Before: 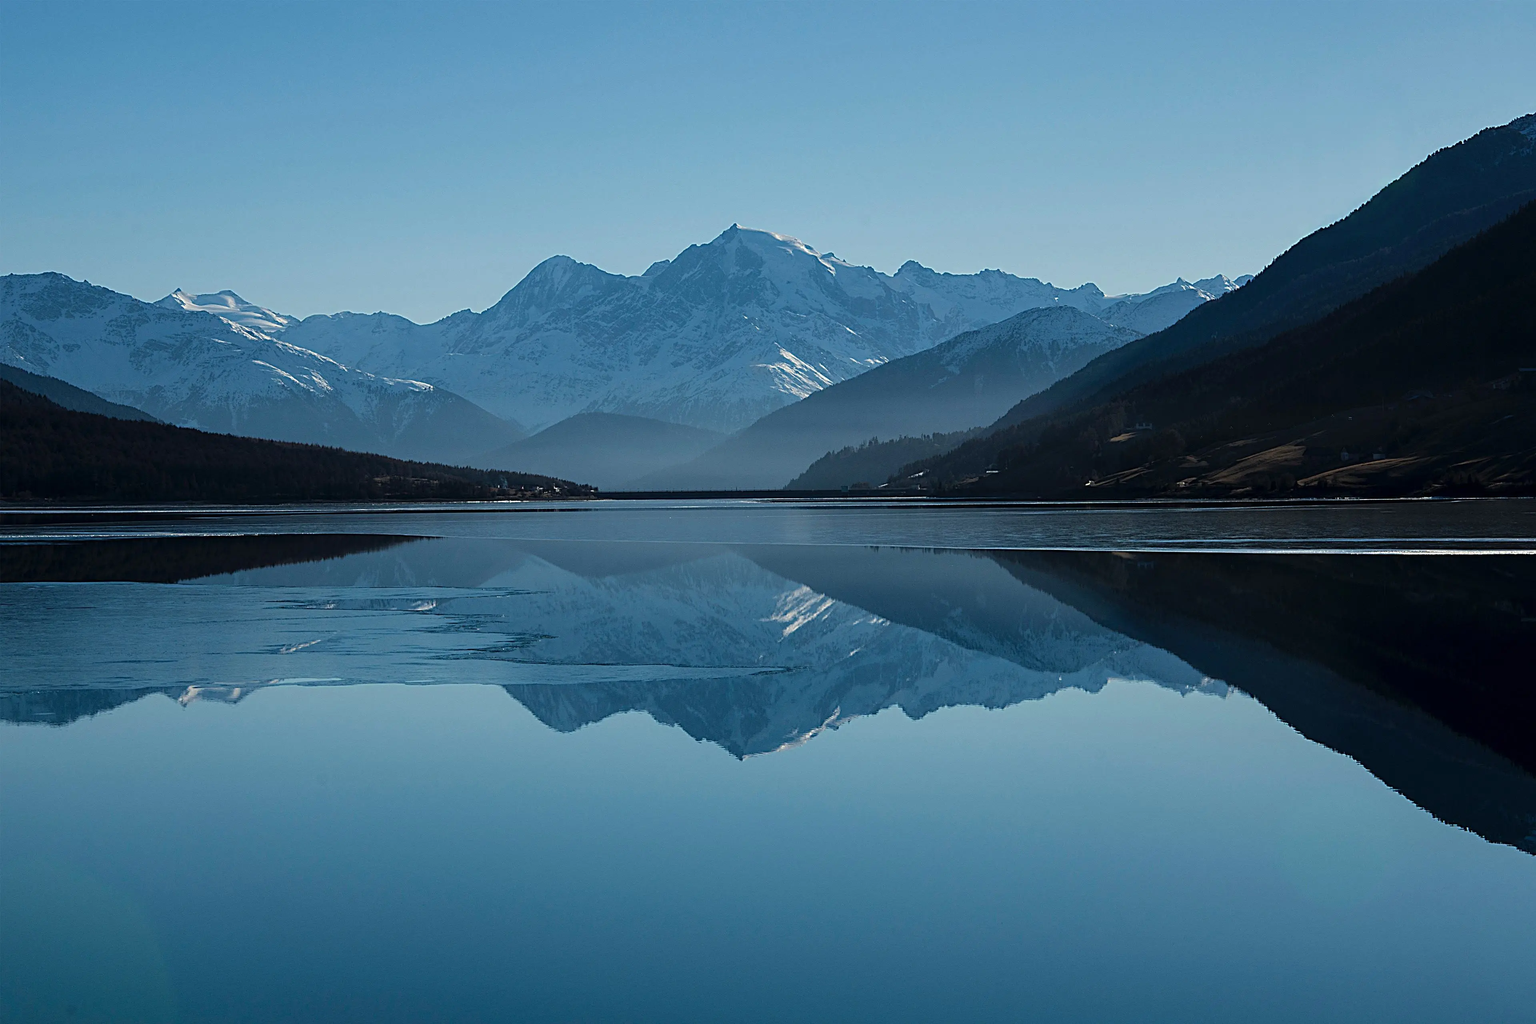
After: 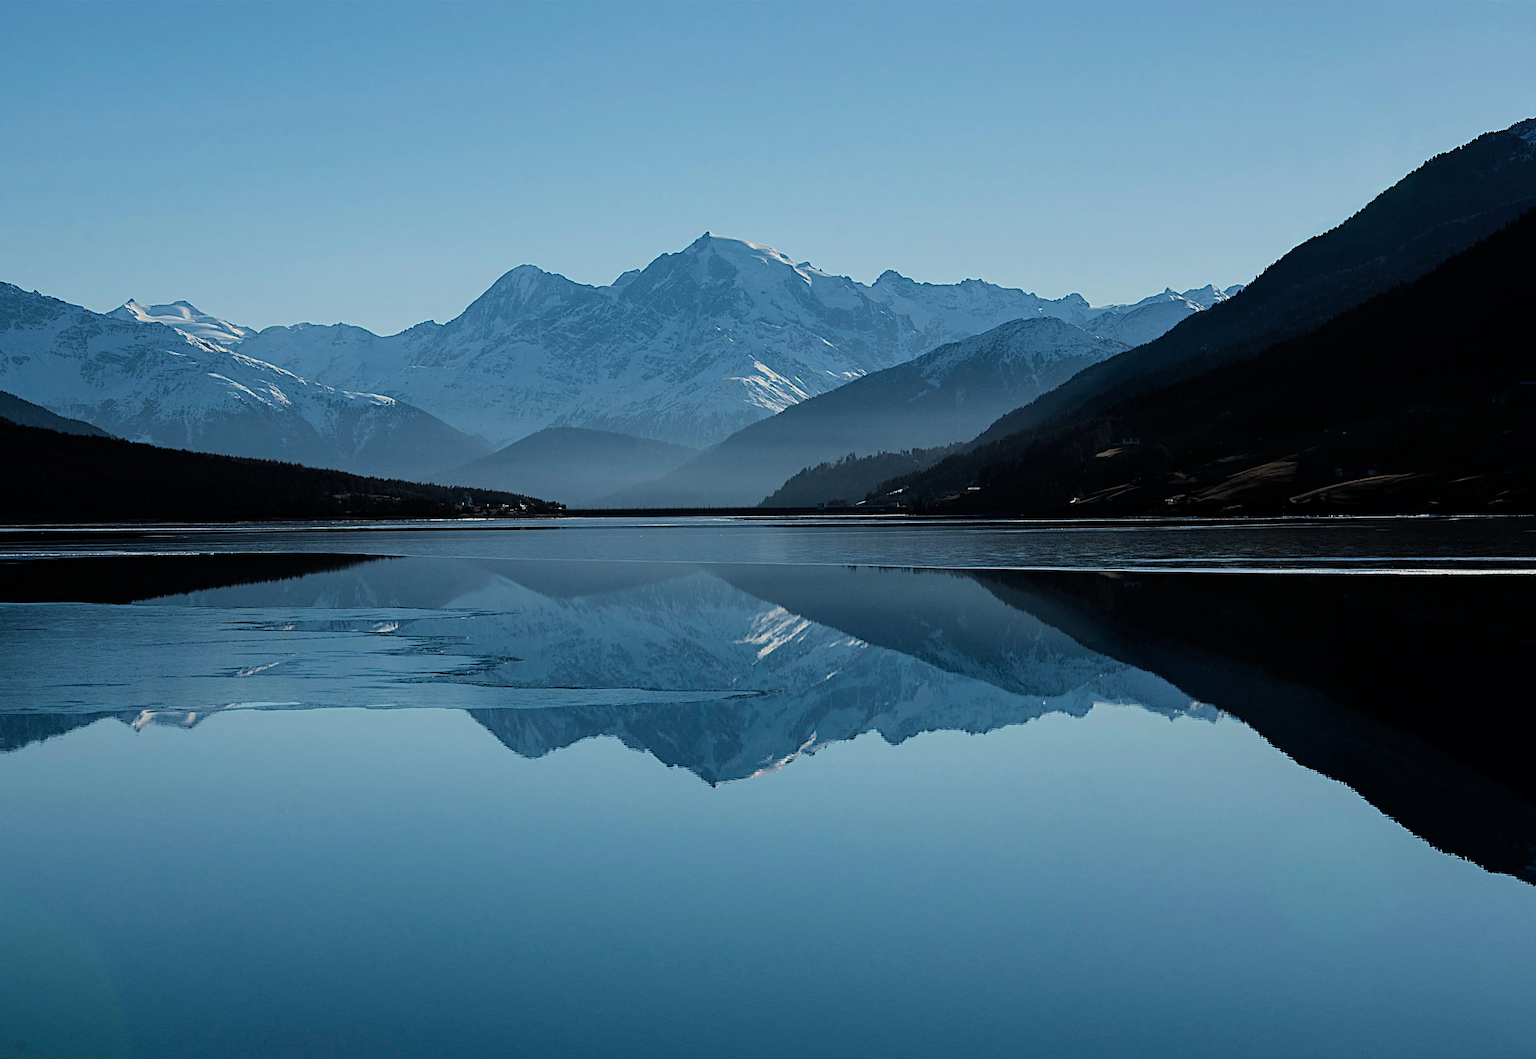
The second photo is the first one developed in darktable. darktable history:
filmic rgb: black relative exposure -16 EV, white relative exposure 5.3 EV, hardness 5.93, contrast 1.247, color science v6 (2022)
crop and rotate: left 3.375%
